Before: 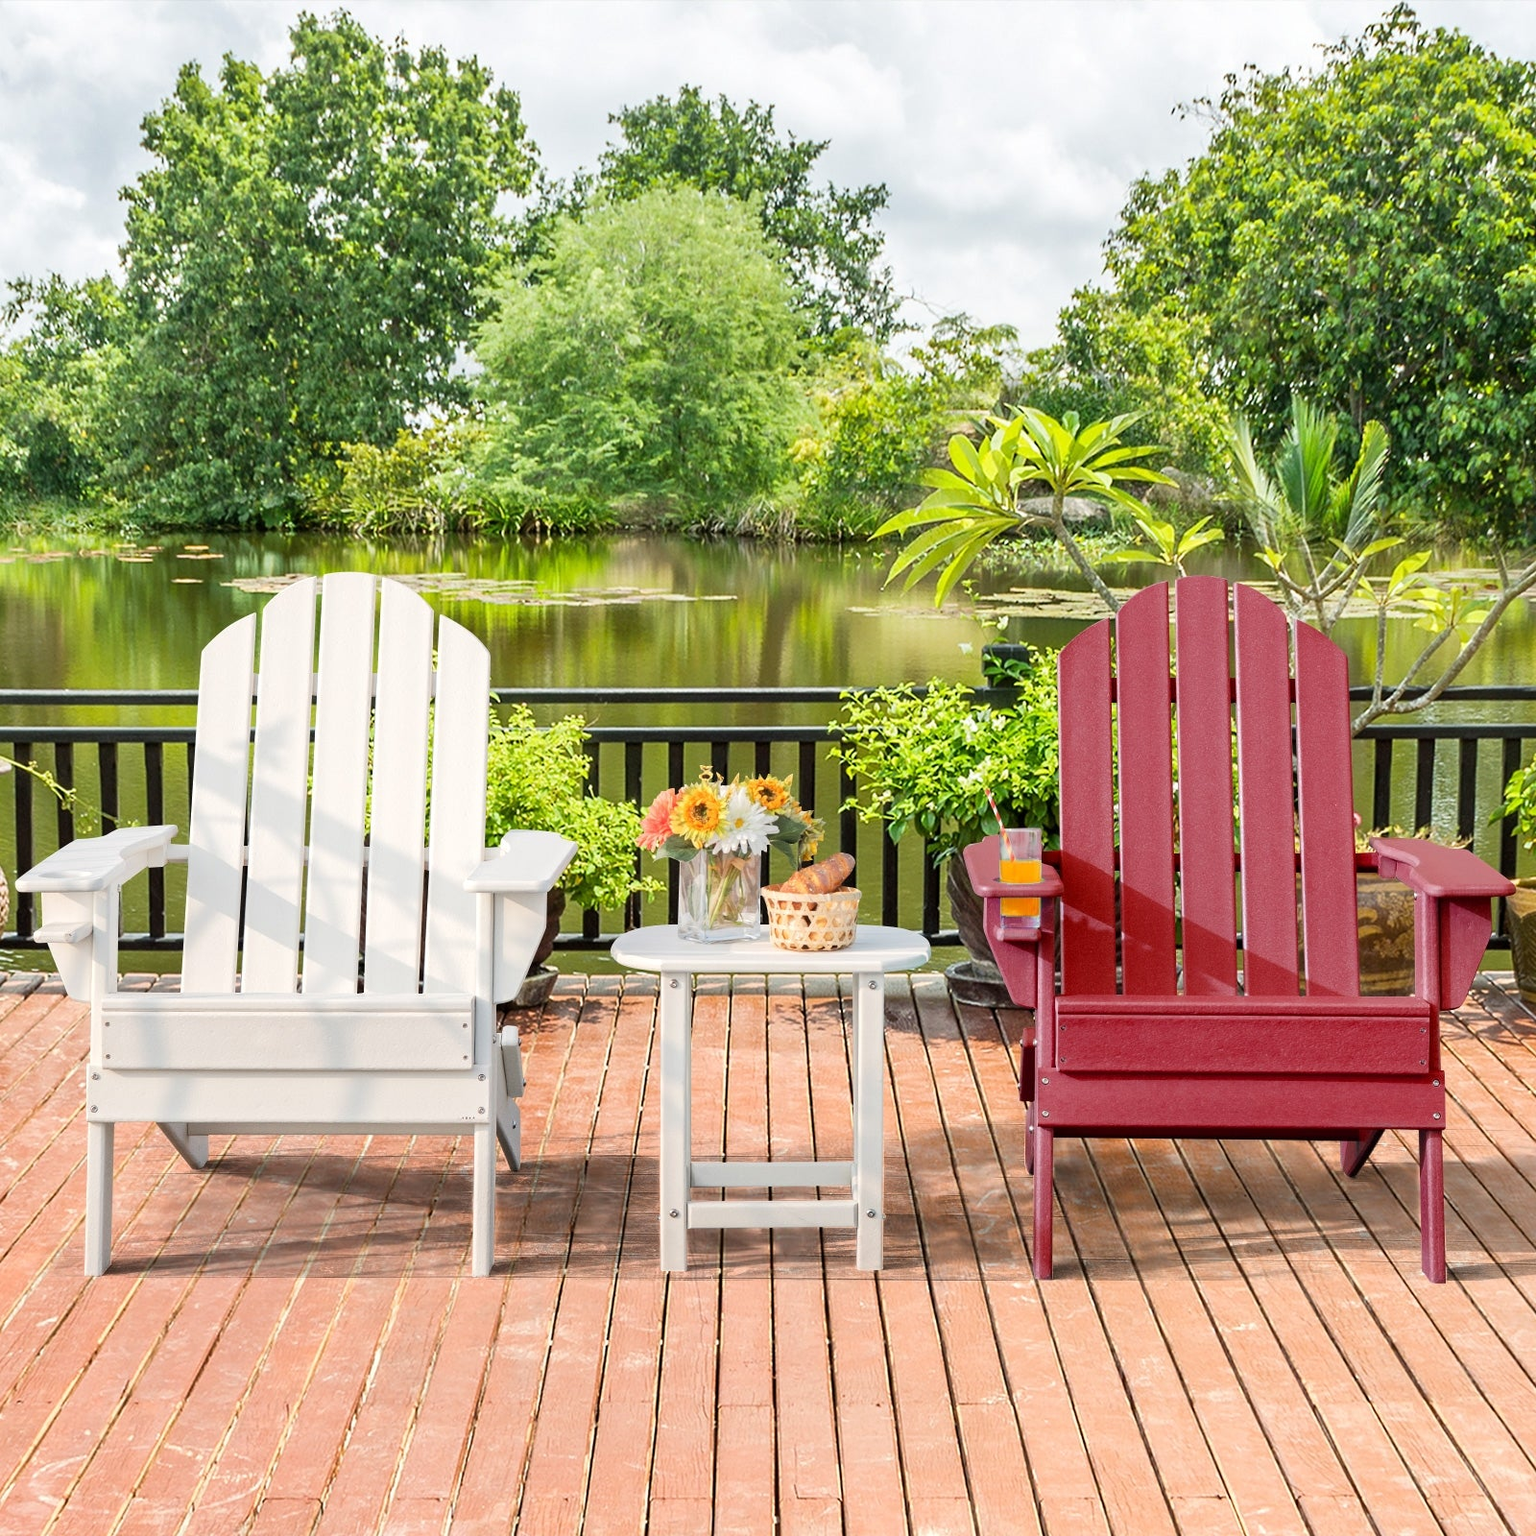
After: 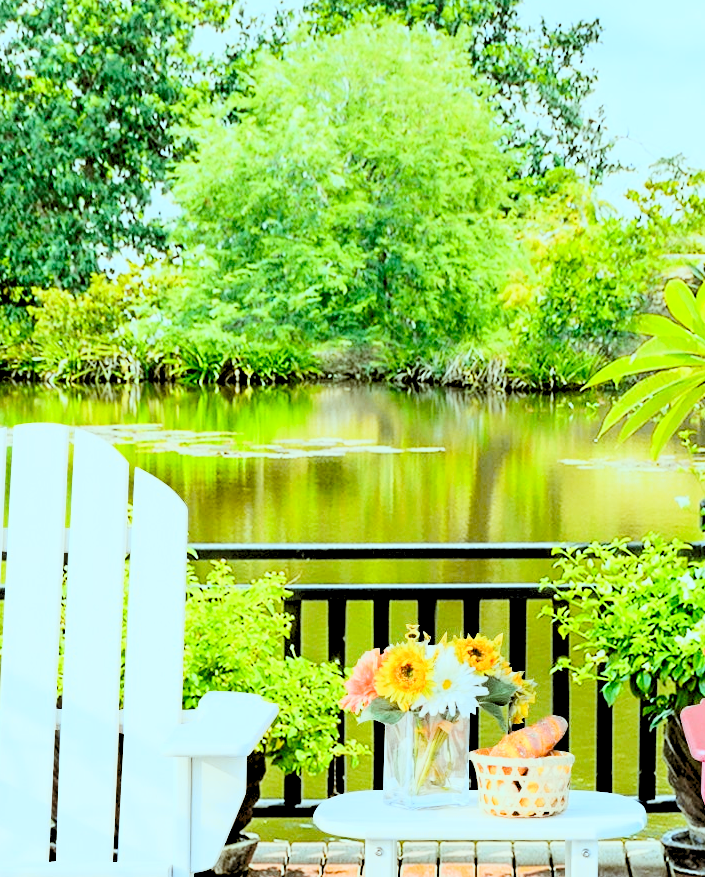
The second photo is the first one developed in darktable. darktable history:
levels: levels [0.093, 0.434, 0.988]
filmic rgb: white relative exposure 3.9 EV, hardness 4.26
exposure: exposure -0.064 EV, compensate highlight preservation false
tone curve: curves: ch0 [(0.003, 0.023) (0.071, 0.052) (0.249, 0.201) (0.466, 0.557) (0.625, 0.761) (0.783, 0.9) (0.994, 0.968)]; ch1 [(0, 0) (0.262, 0.227) (0.417, 0.386) (0.469, 0.467) (0.502, 0.498) (0.531, 0.521) (0.576, 0.586) (0.612, 0.634) (0.634, 0.68) (0.686, 0.728) (0.994, 0.987)]; ch2 [(0, 0) (0.262, 0.188) (0.385, 0.353) (0.427, 0.424) (0.495, 0.493) (0.518, 0.544) (0.55, 0.579) (0.595, 0.621) (0.644, 0.748) (1, 1)], color space Lab, independent channels, preserve colors none
crop: left 20.248%, top 10.86%, right 35.675%, bottom 34.321%
white balance: emerald 1
color correction: highlights a* -11.71, highlights b* -15.58
